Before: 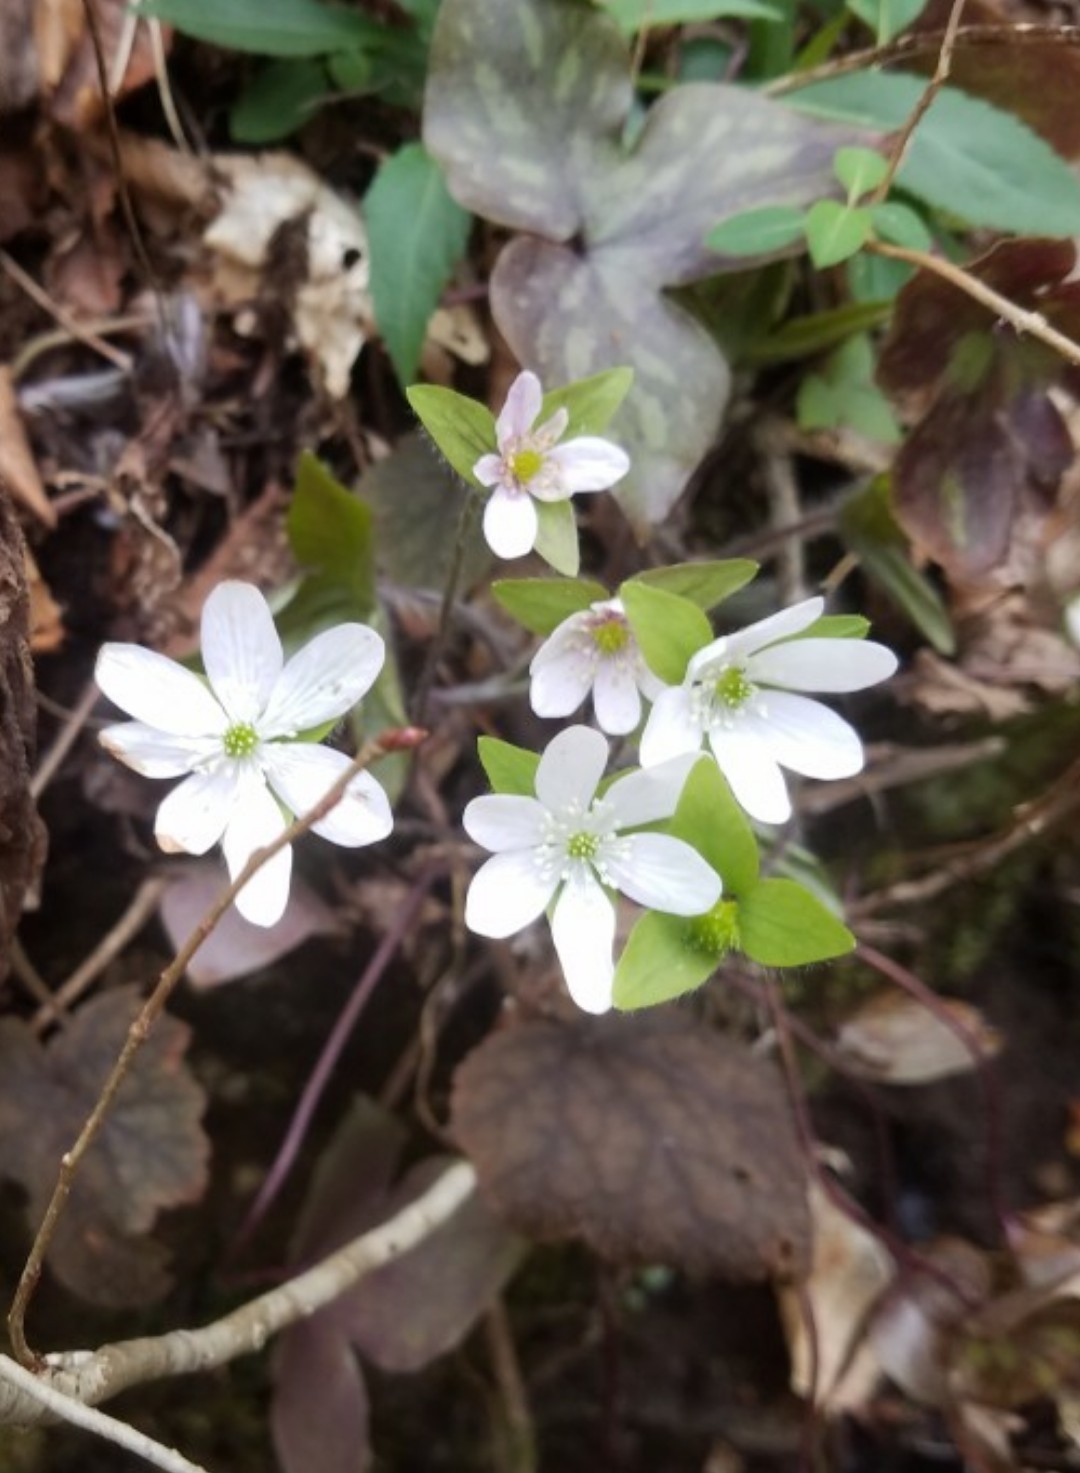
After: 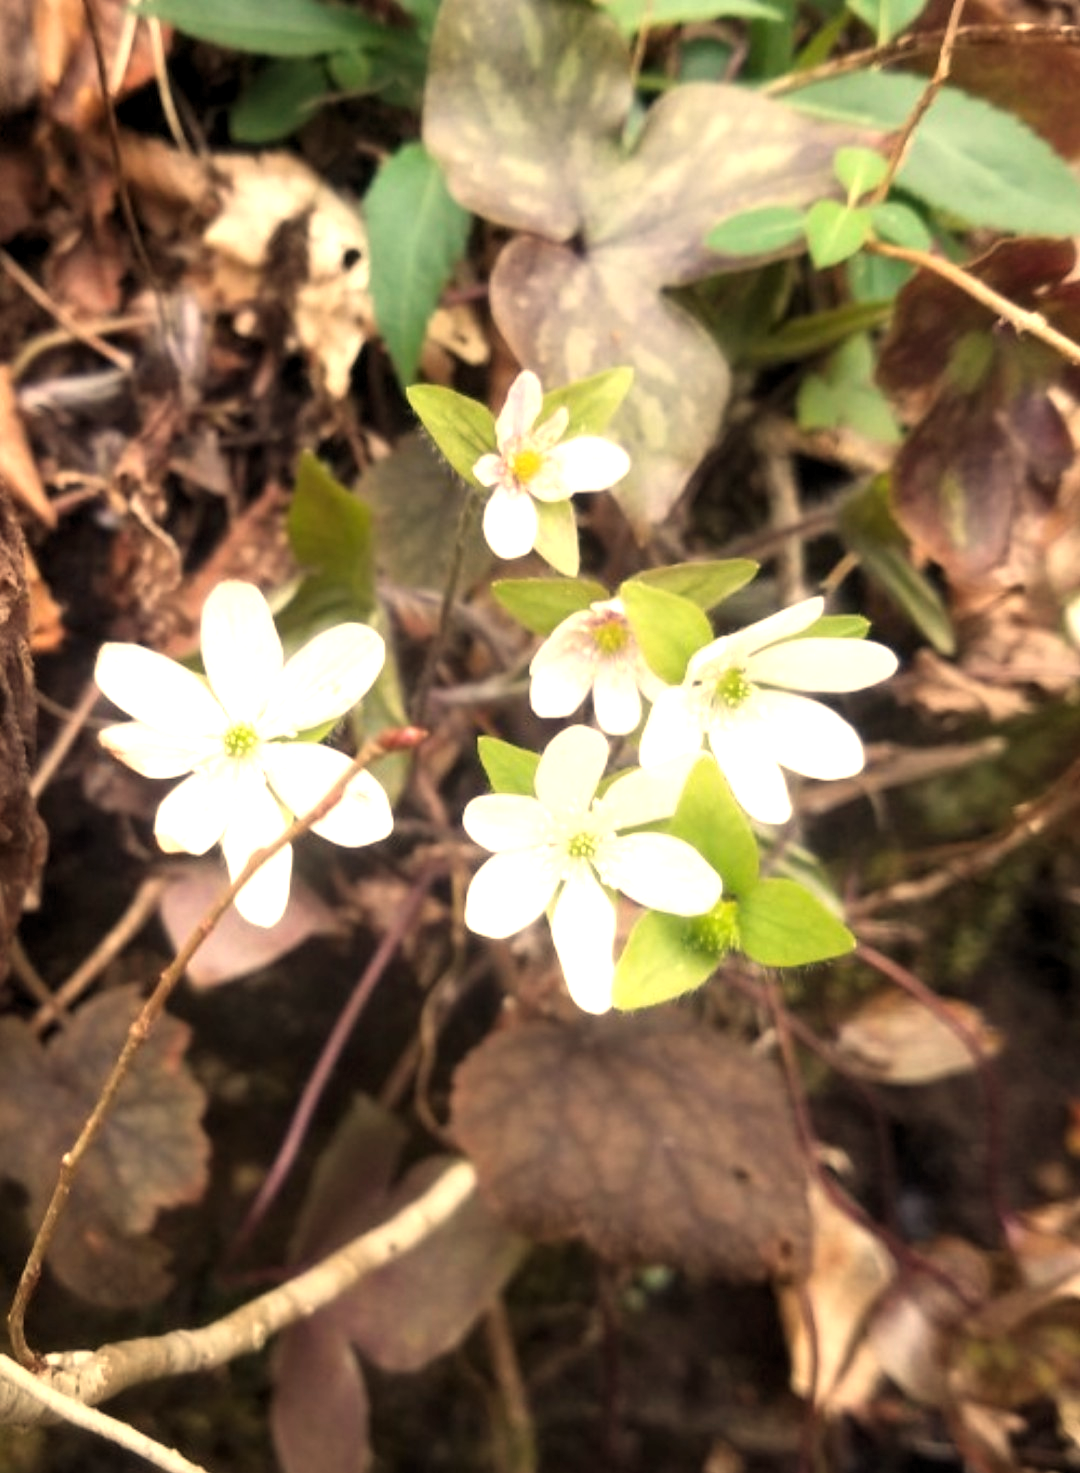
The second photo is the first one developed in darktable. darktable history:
levels: levels [0.031, 0.5, 0.969]
white balance: red 1.138, green 0.996, blue 0.812
exposure: black level correction 0, exposure 0.7 EV, compensate exposure bias true, compensate highlight preservation false
